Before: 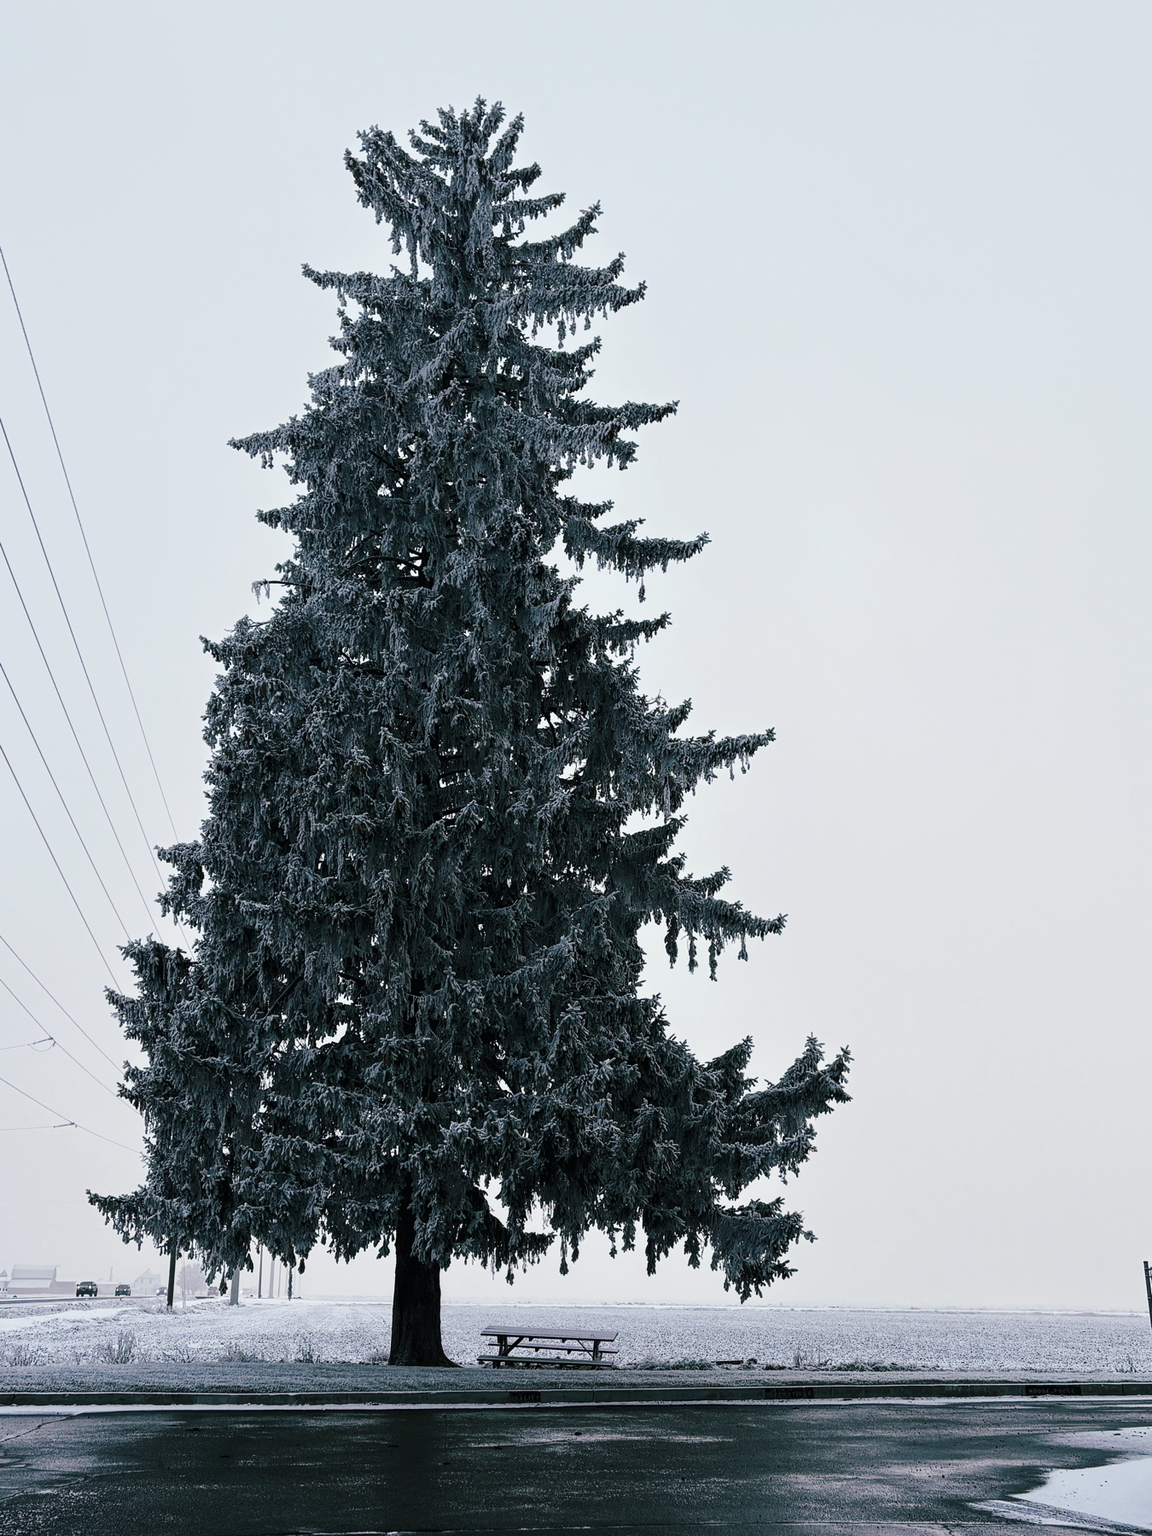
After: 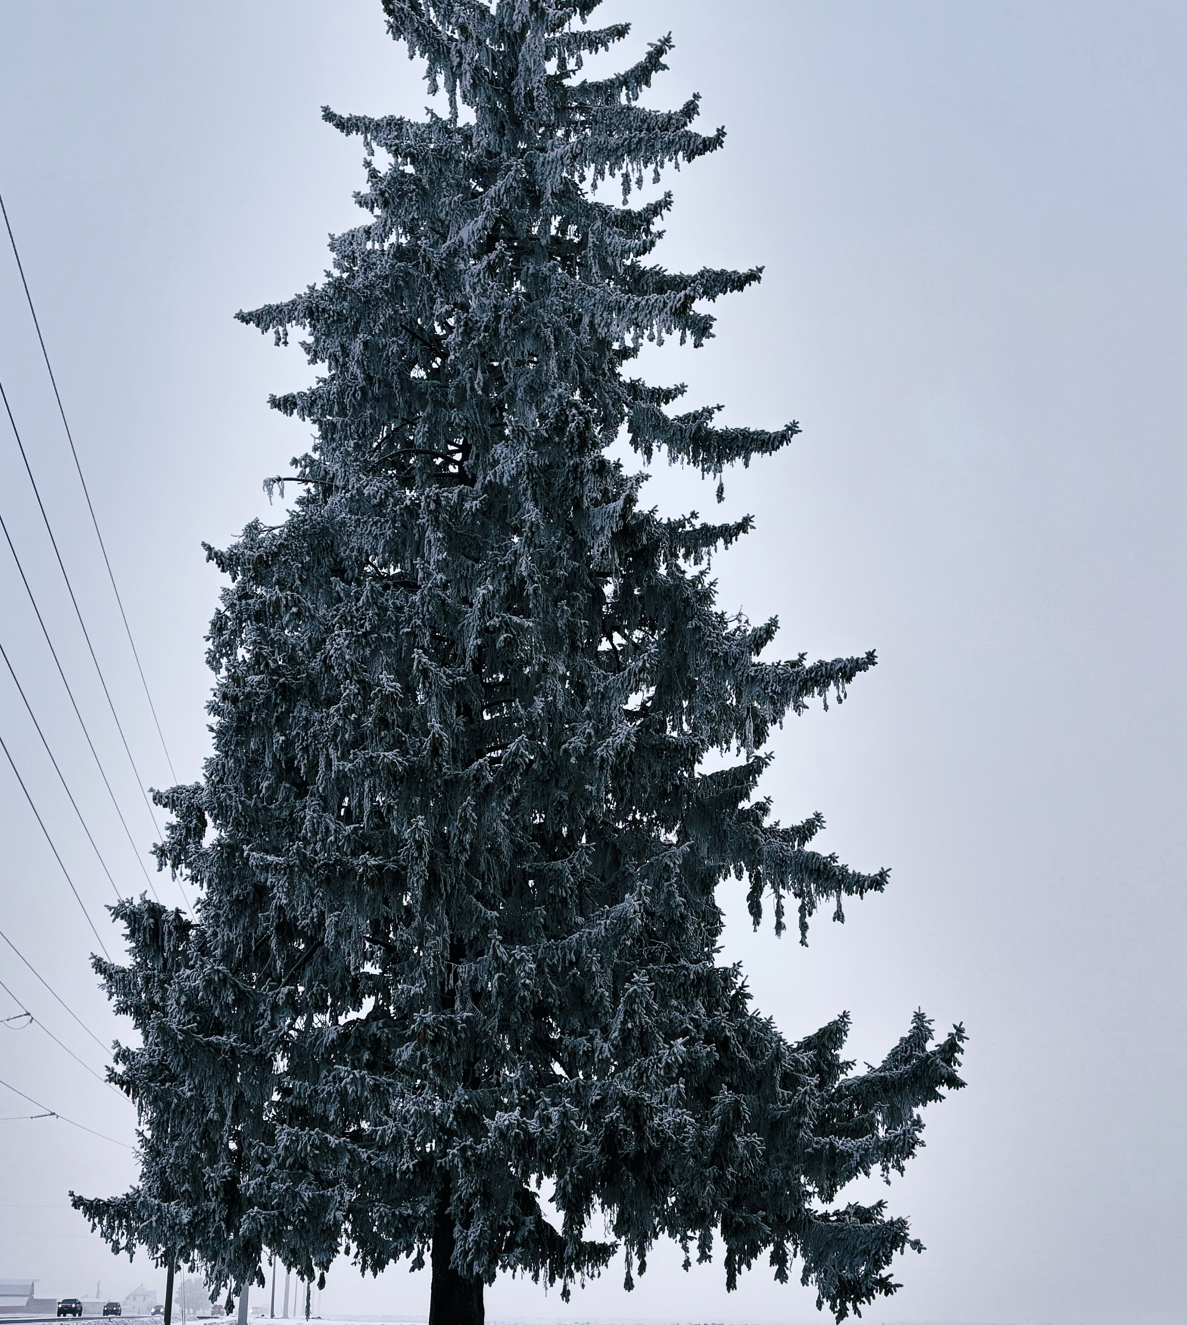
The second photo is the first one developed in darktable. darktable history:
color correction: highlights b* 3
crop and rotate: left 2.425%, top 11.305%, right 9.6%, bottom 15.08%
shadows and highlights: radius 108.52, shadows 23.73, highlights -59.32, low approximation 0.01, soften with gaussian
white balance: red 0.984, blue 1.059
